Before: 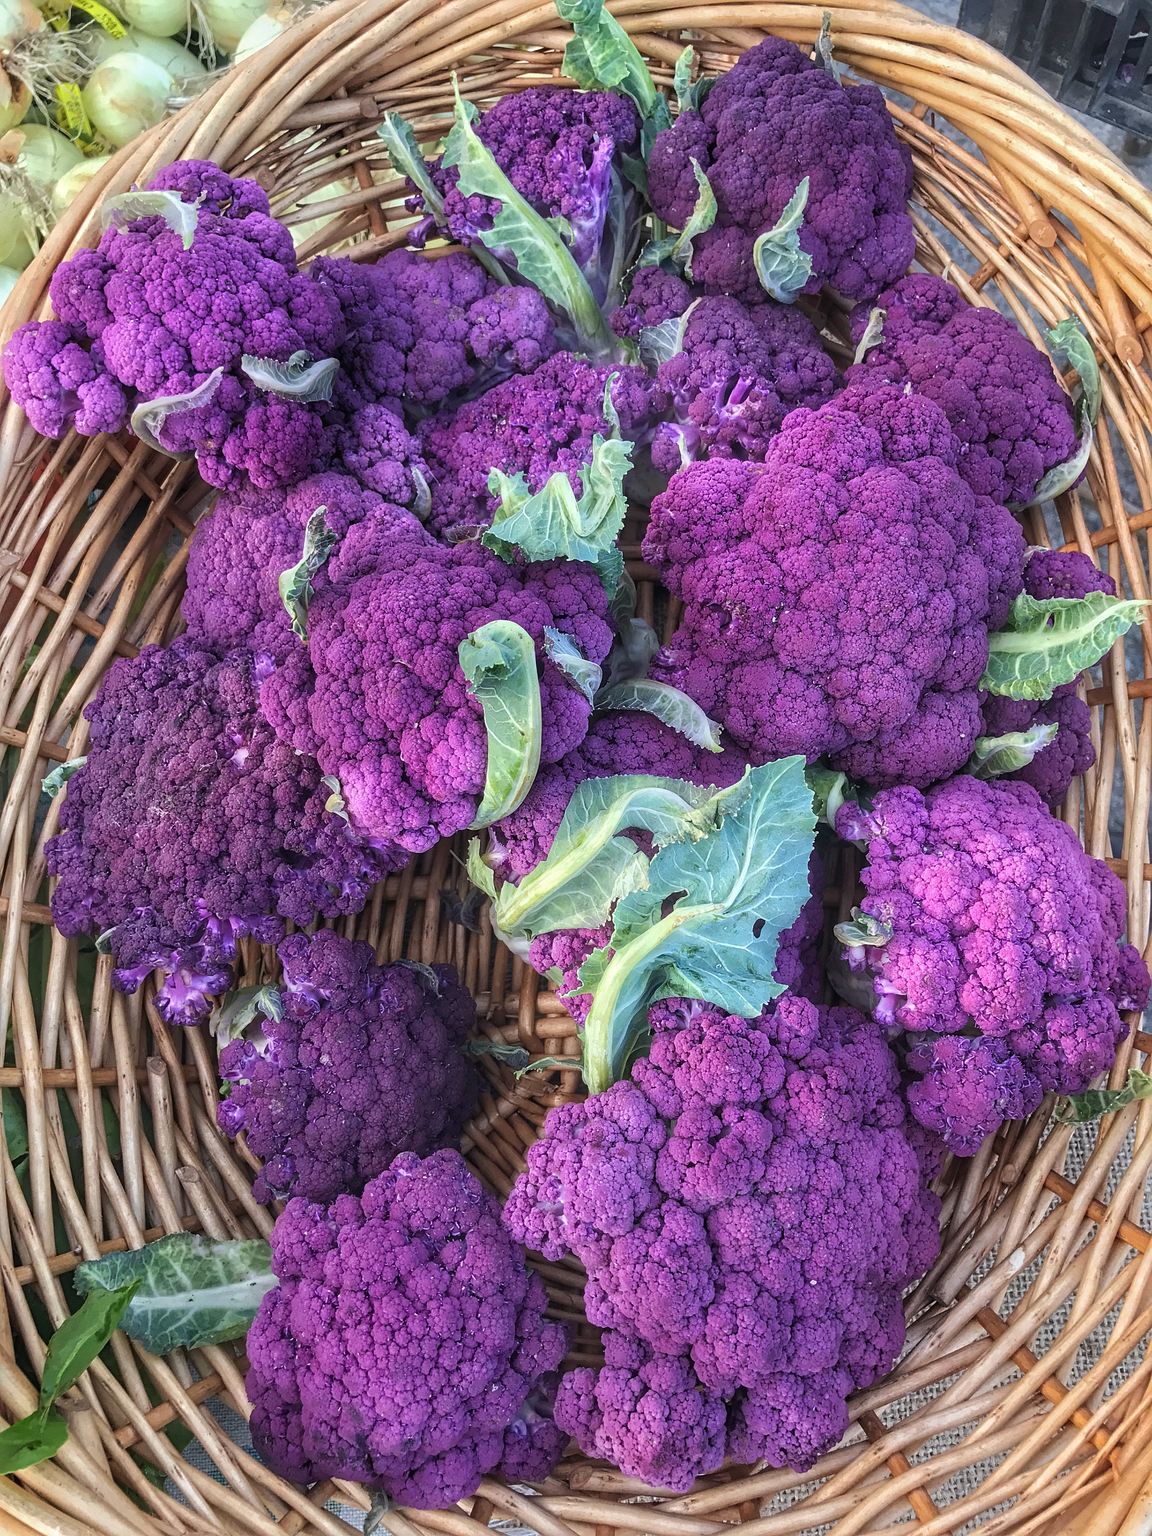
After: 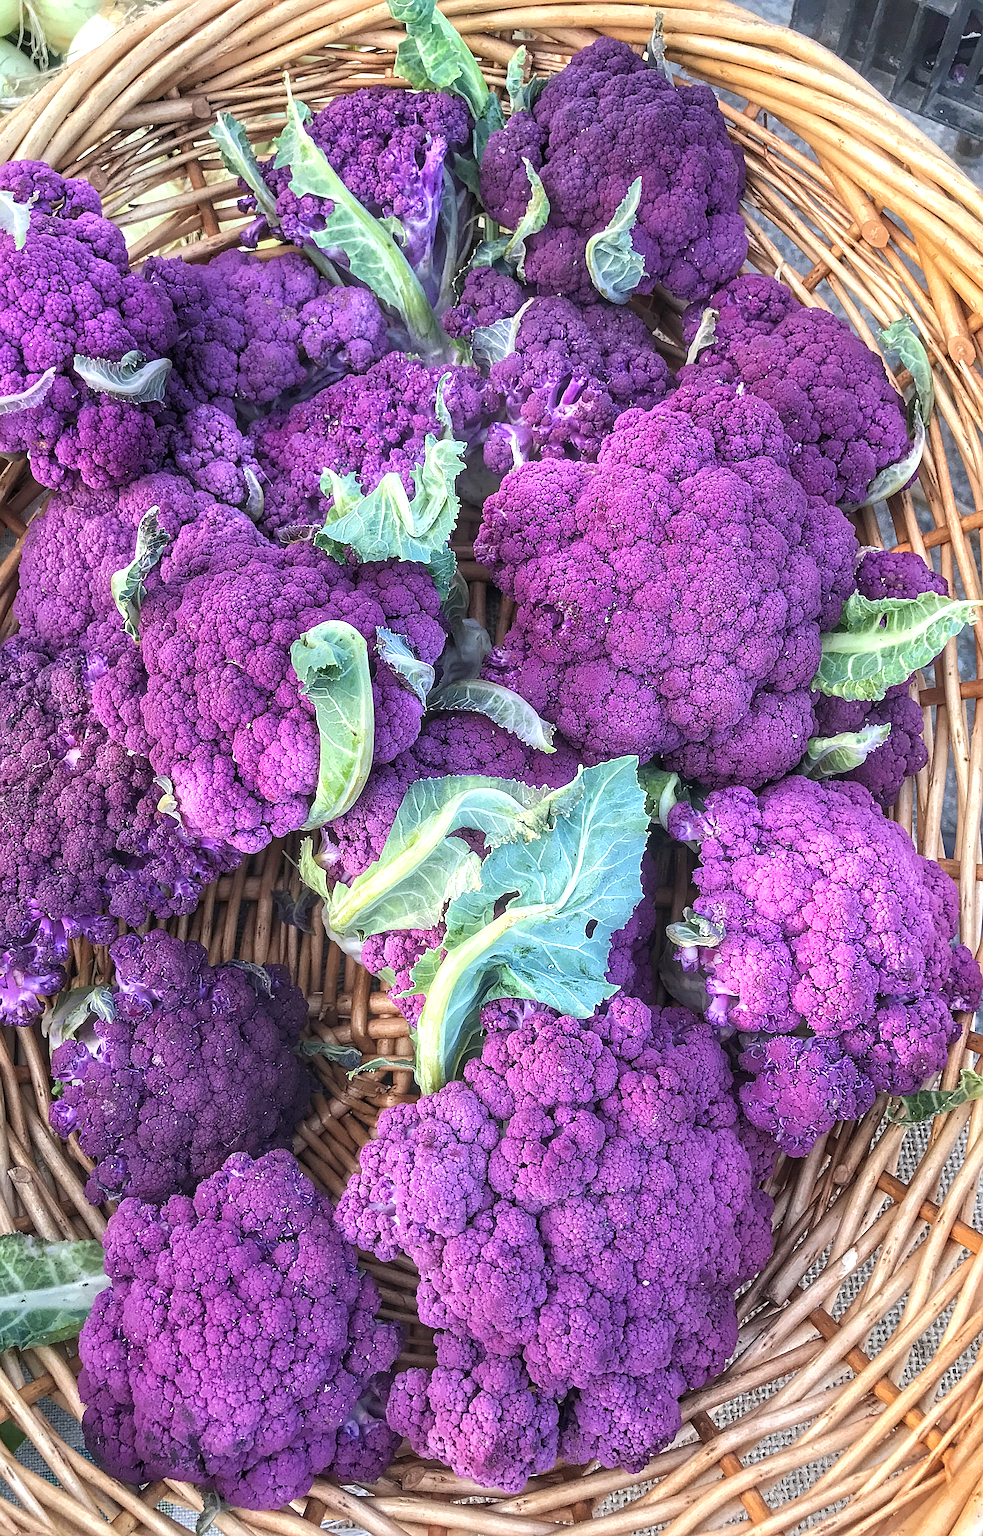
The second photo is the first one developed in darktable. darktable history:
exposure: black level correction 0.001, exposure 0.5 EV, compensate exposure bias true, compensate highlight preservation false
sharpen: on, module defaults
crop and rotate: left 14.584%
